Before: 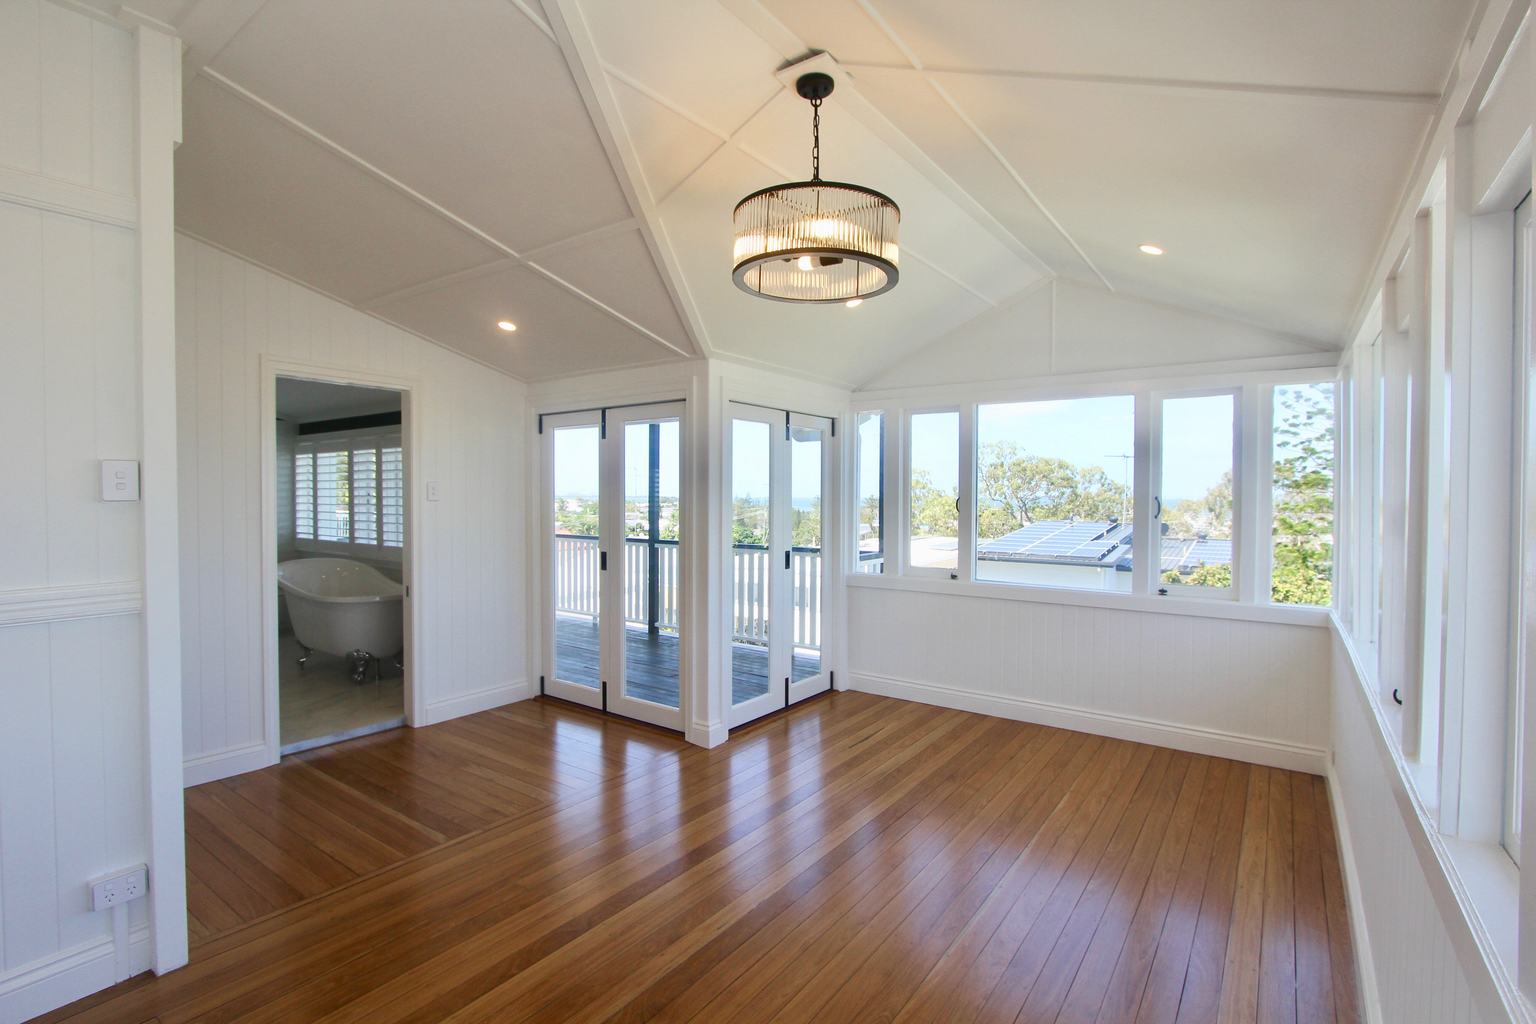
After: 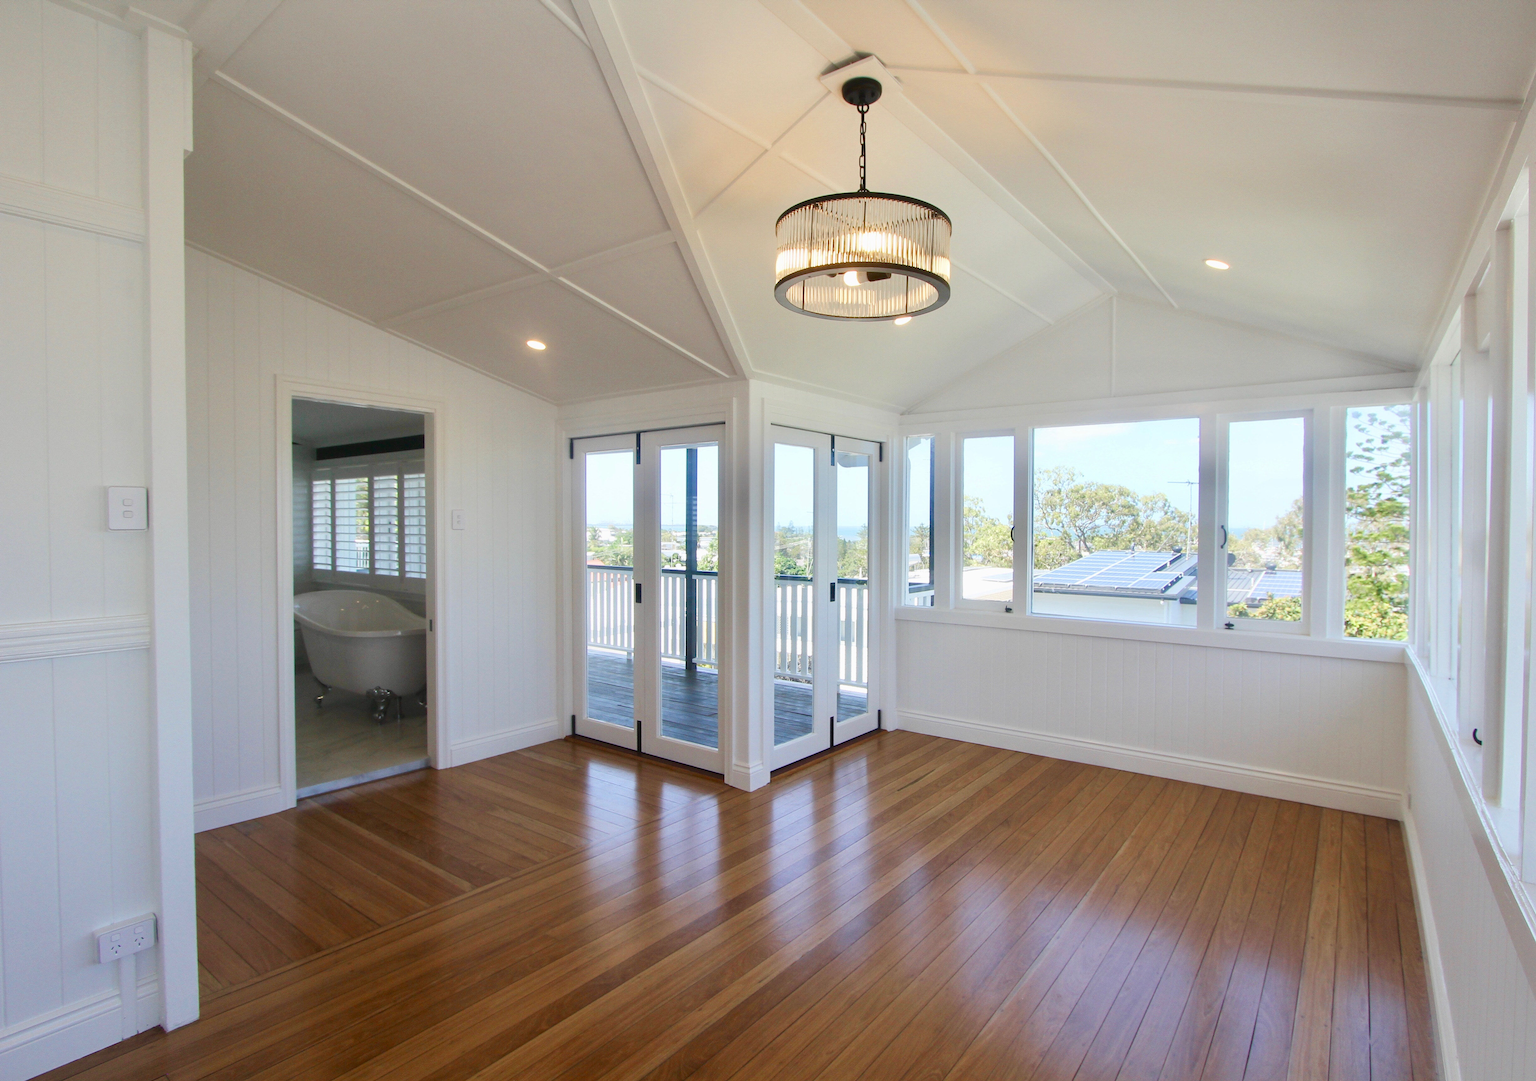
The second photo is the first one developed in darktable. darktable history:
crop and rotate: left 0%, right 5.364%
